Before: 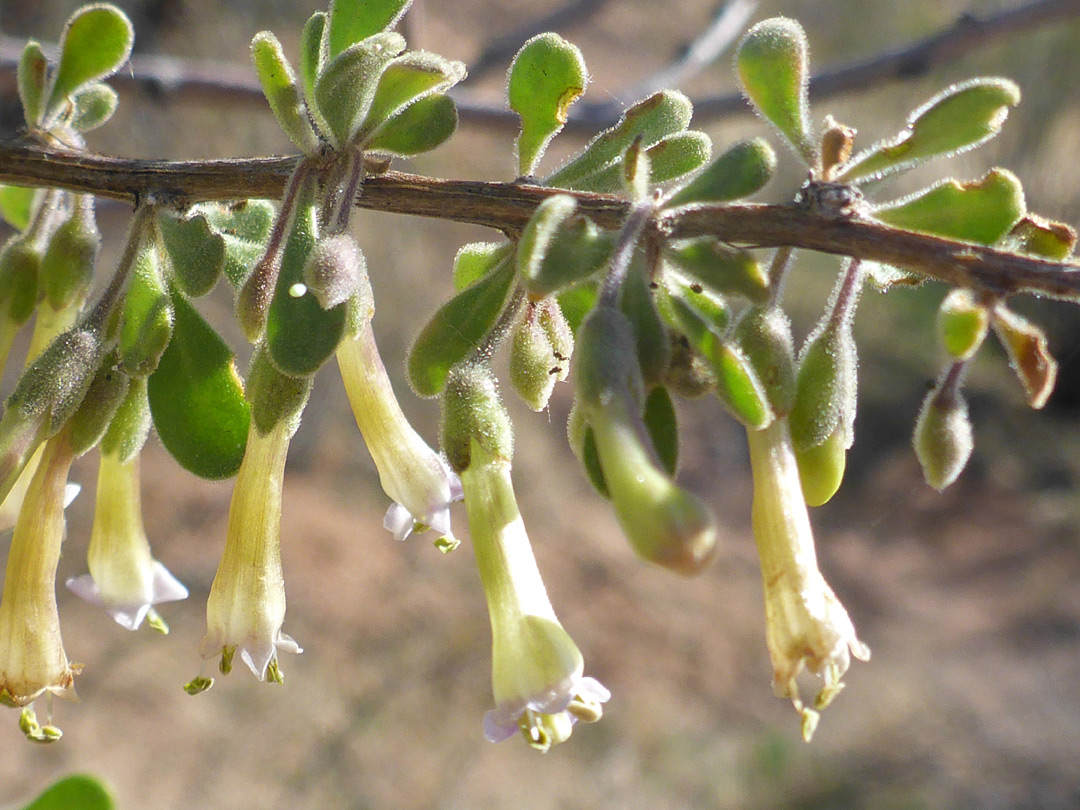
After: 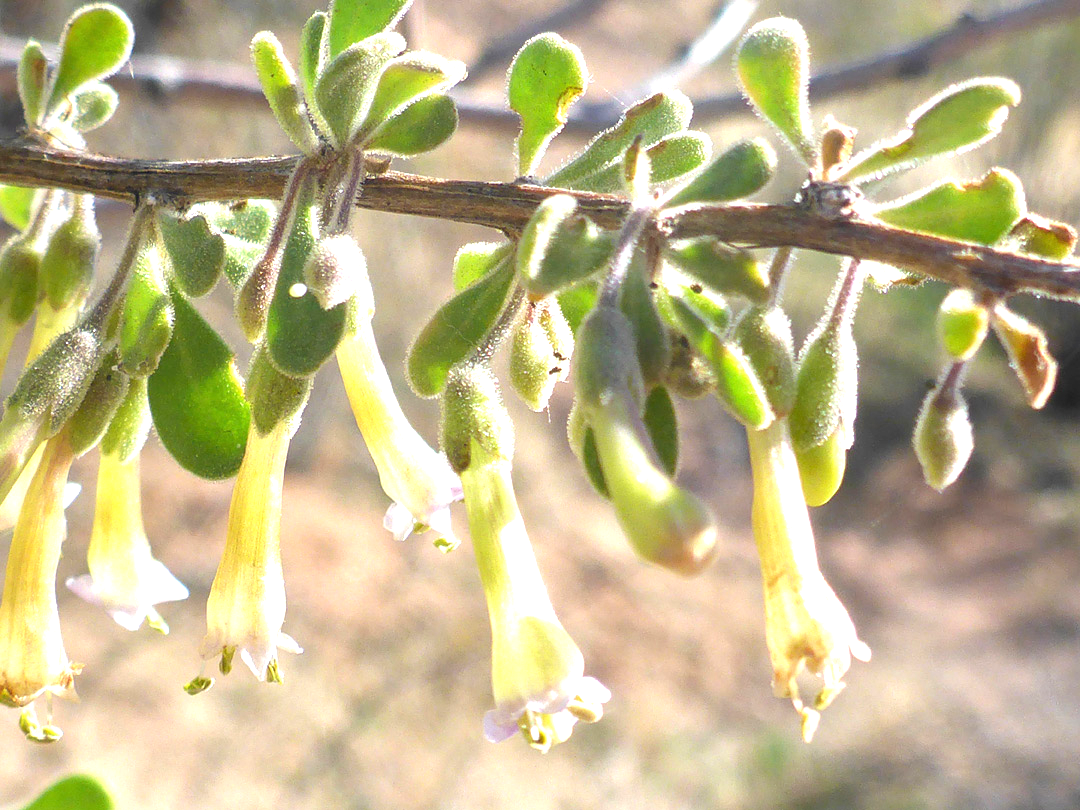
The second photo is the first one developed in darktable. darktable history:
exposure: black level correction 0, exposure 1.105 EV, compensate exposure bias true, compensate highlight preservation false
